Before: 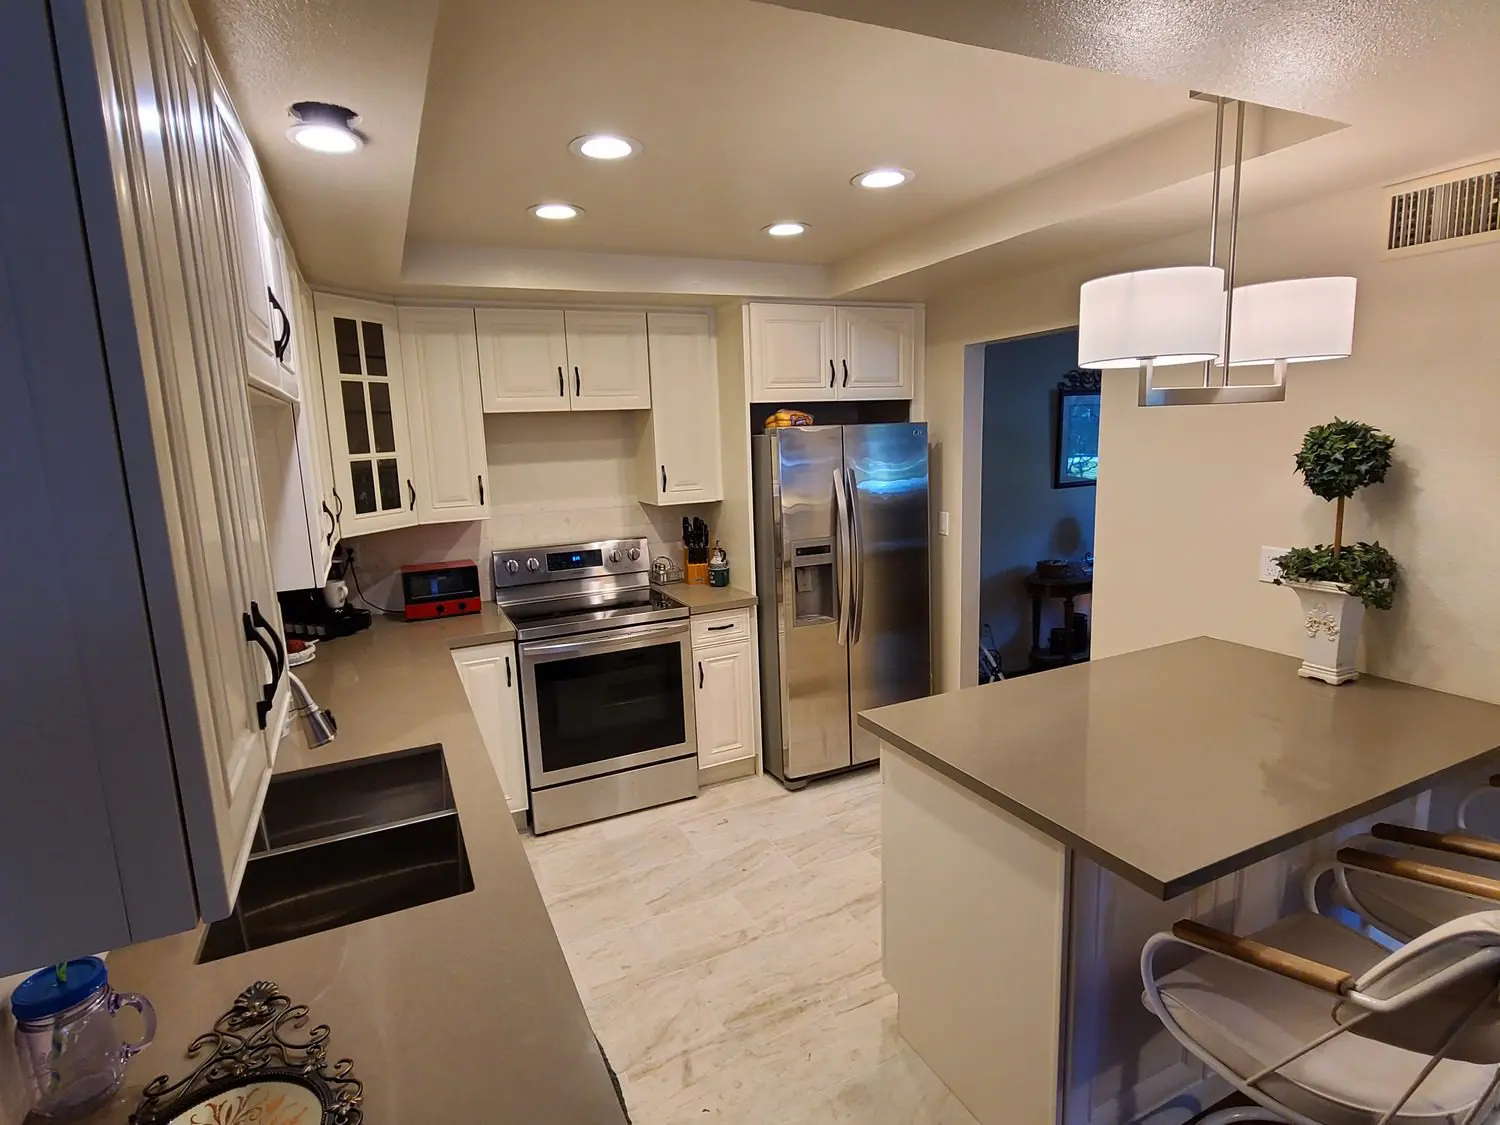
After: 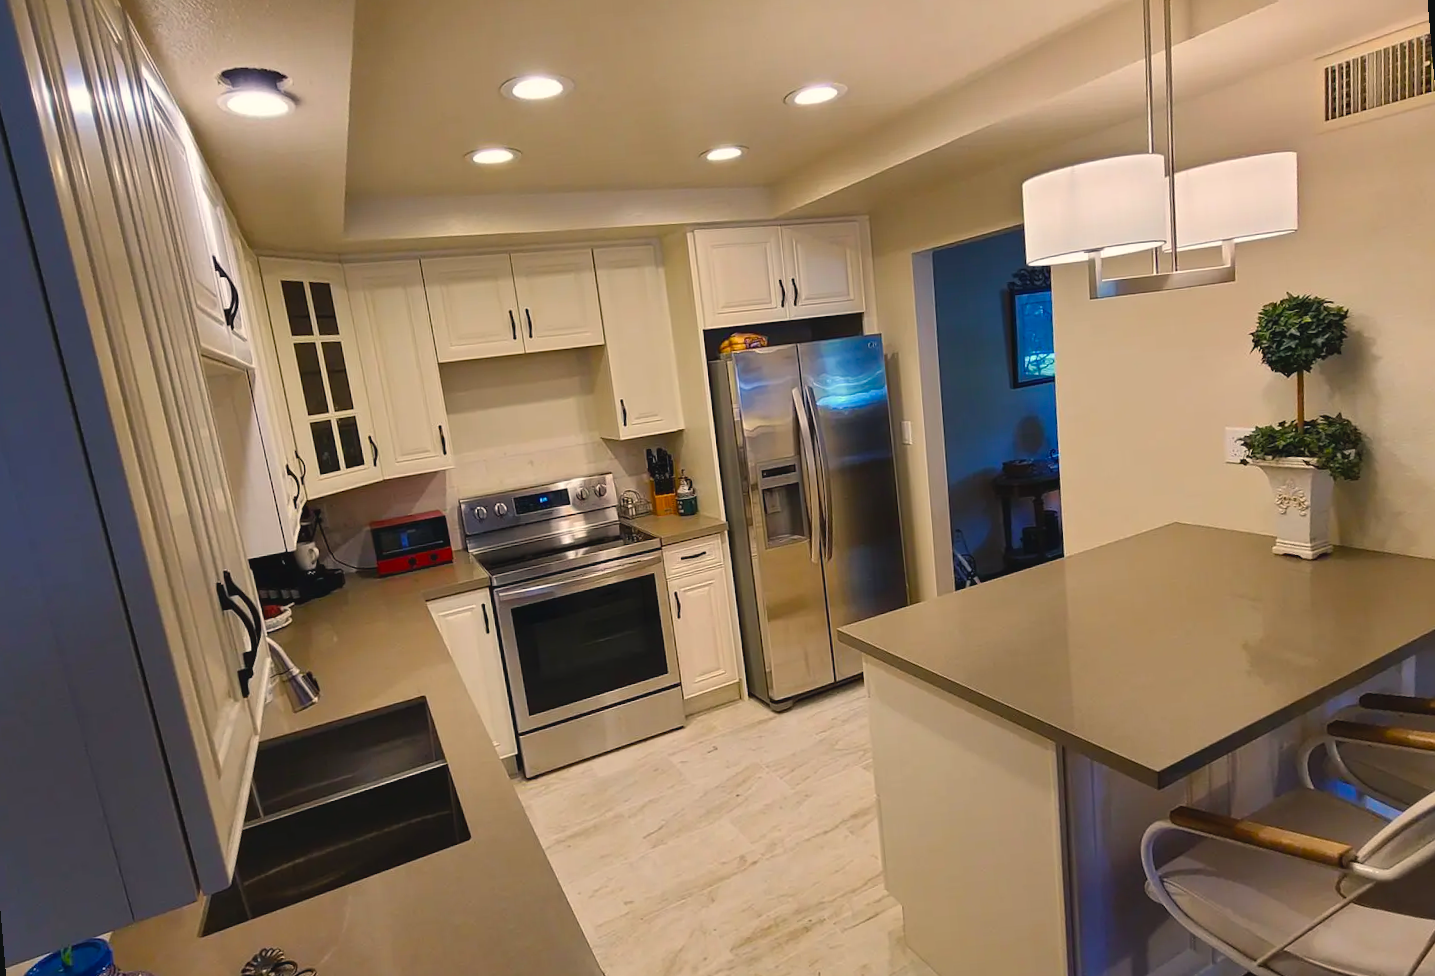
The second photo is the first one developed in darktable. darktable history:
rotate and perspective: rotation -5°, crop left 0.05, crop right 0.952, crop top 0.11, crop bottom 0.89
color balance rgb: shadows lift › chroma 2%, shadows lift › hue 219.6°, power › hue 313.2°, highlights gain › chroma 3%, highlights gain › hue 75.6°, global offset › luminance 0.5%, perceptual saturation grading › global saturation 15.33%, perceptual saturation grading › highlights -19.33%, perceptual saturation grading › shadows 20%, global vibrance 20%
